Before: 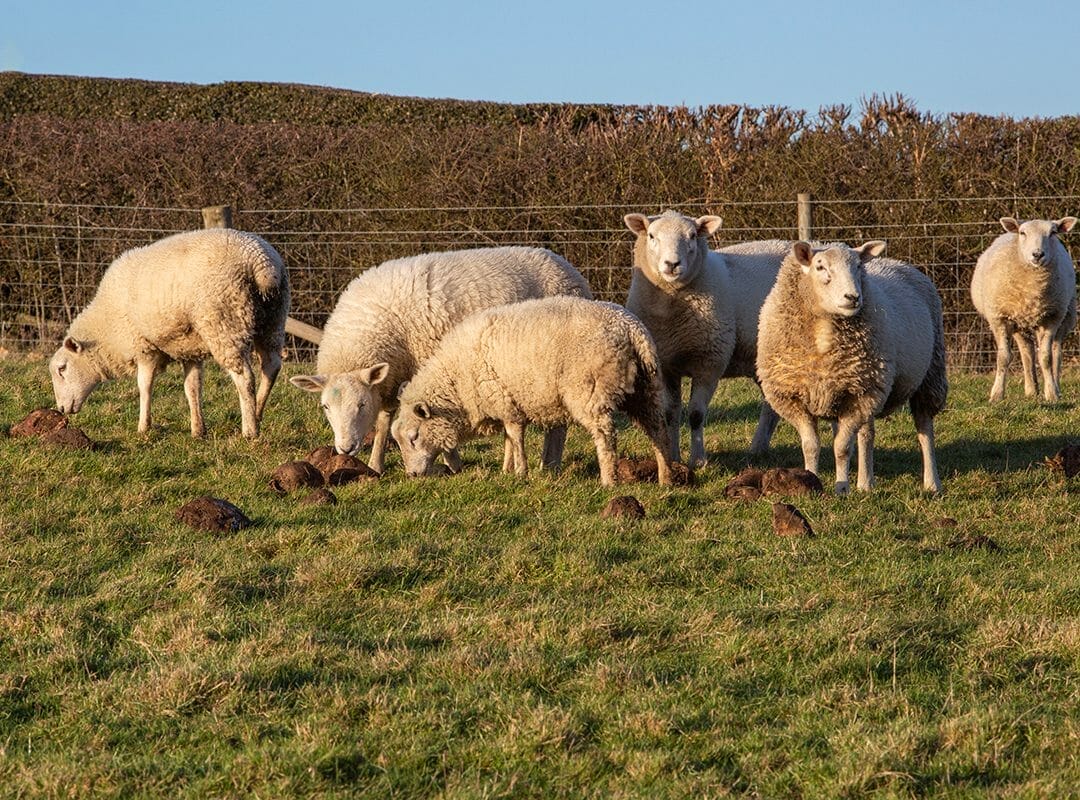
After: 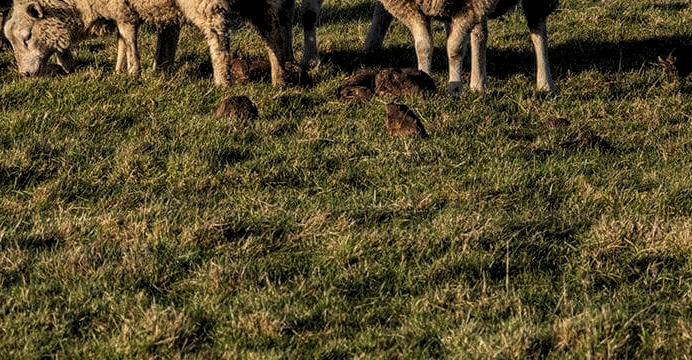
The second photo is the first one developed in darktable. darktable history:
crop and rotate: left 35.89%, top 50.121%, bottom 4.878%
exposure: black level correction 0, compensate exposure bias true, compensate highlight preservation false
levels: levels [0.116, 0.574, 1]
local contrast: on, module defaults
